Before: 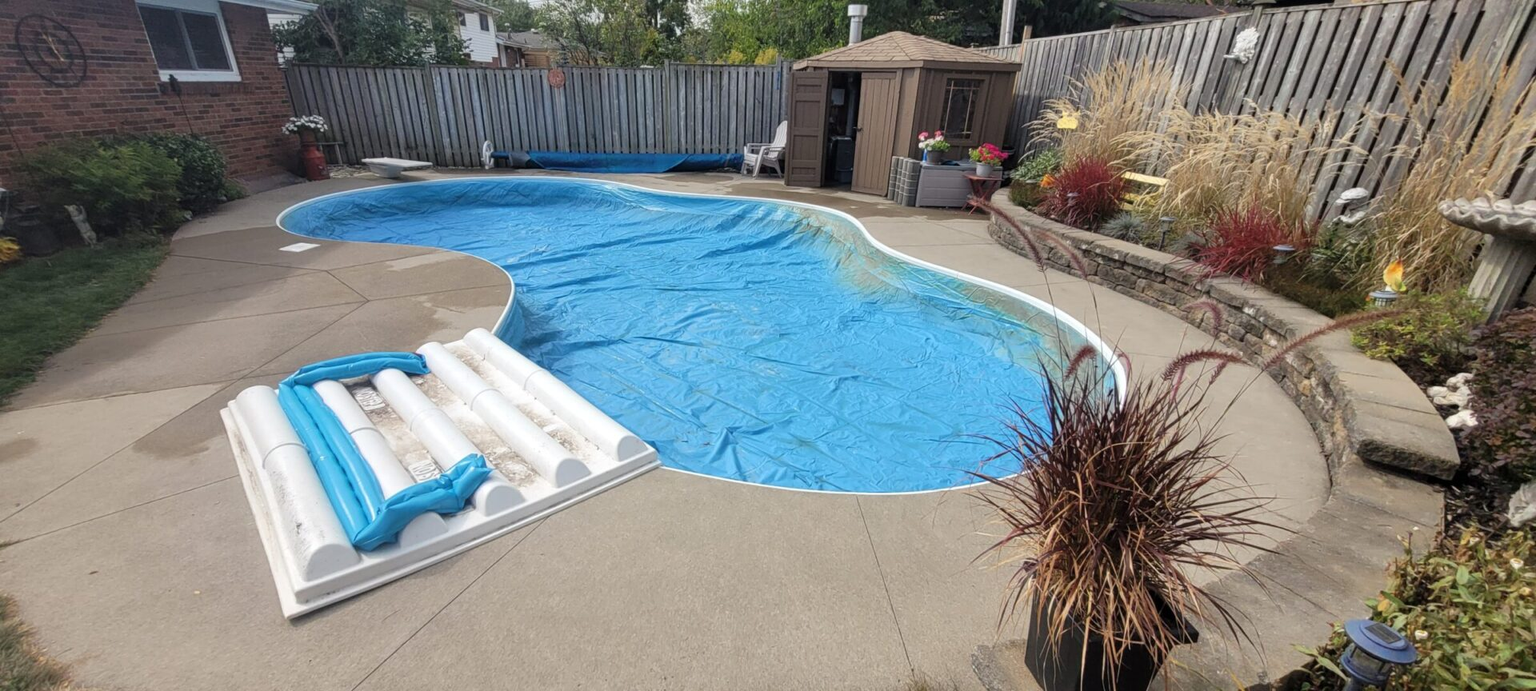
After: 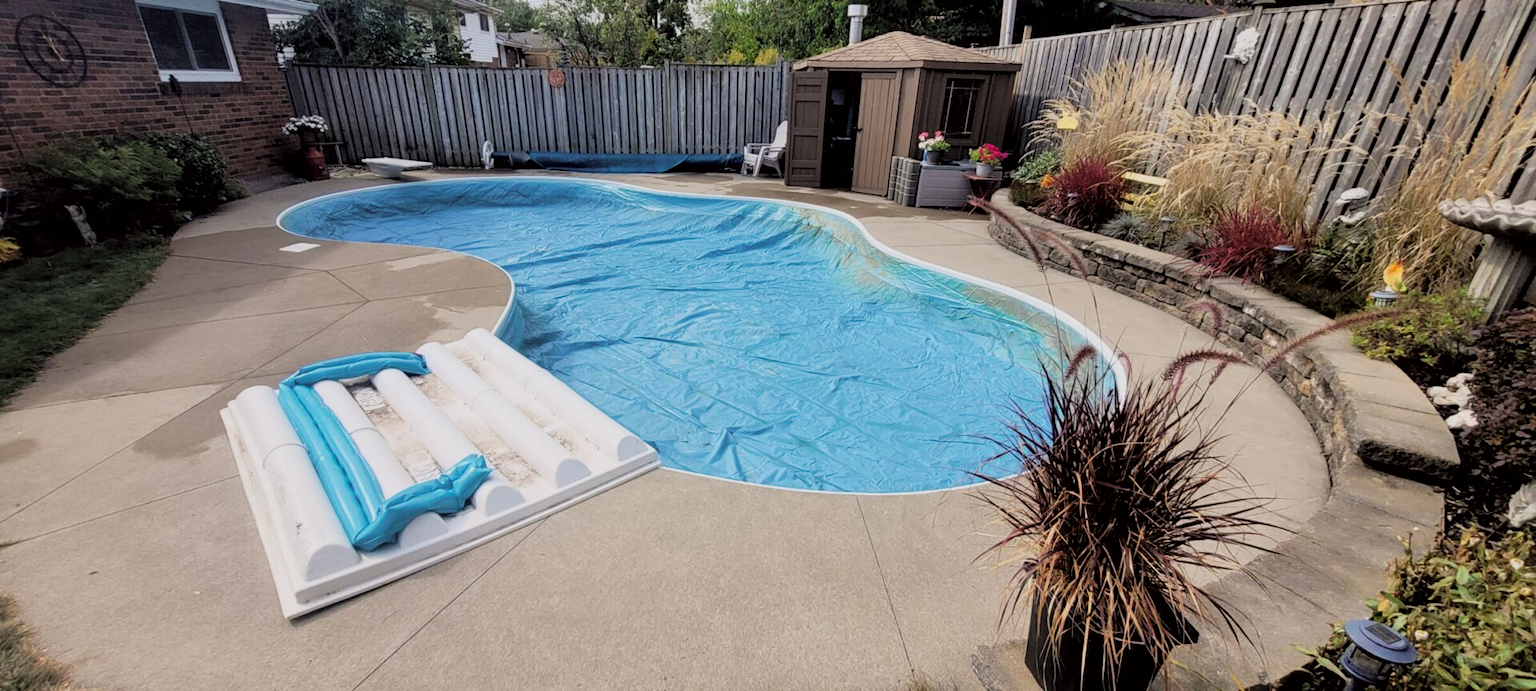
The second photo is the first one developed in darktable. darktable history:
filmic rgb: black relative exposure -5 EV, hardness 2.88, contrast 1.3, highlights saturation mix -30%
tone curve: curves: ch0 [(0.013, 0) (0.061, 0.068) (0.239, 0.256) (0.502, 0.505) (0.683, 0.676) (0.761, 0.773) (0.858, 0.858) (0.987, 0.945)]; ch1 [(0, 0) (0.172, 0.123) (0.304, 0.267) (0.414, 0.395) (0.472, 0.473) (0.502, 0.508) (0.521, 0.528) (0.583, 0.595) (0.654, 0.673) (0.728, 0.761) (1, 1)]; ch2 [(0, 0) (0.411, 0.424) (0.485, 0.476) (0.502, 0.502) (0.553, 0.557) (0.57, 0.576) (1, 1)], color space Lab, independent channels, preserve colors none
